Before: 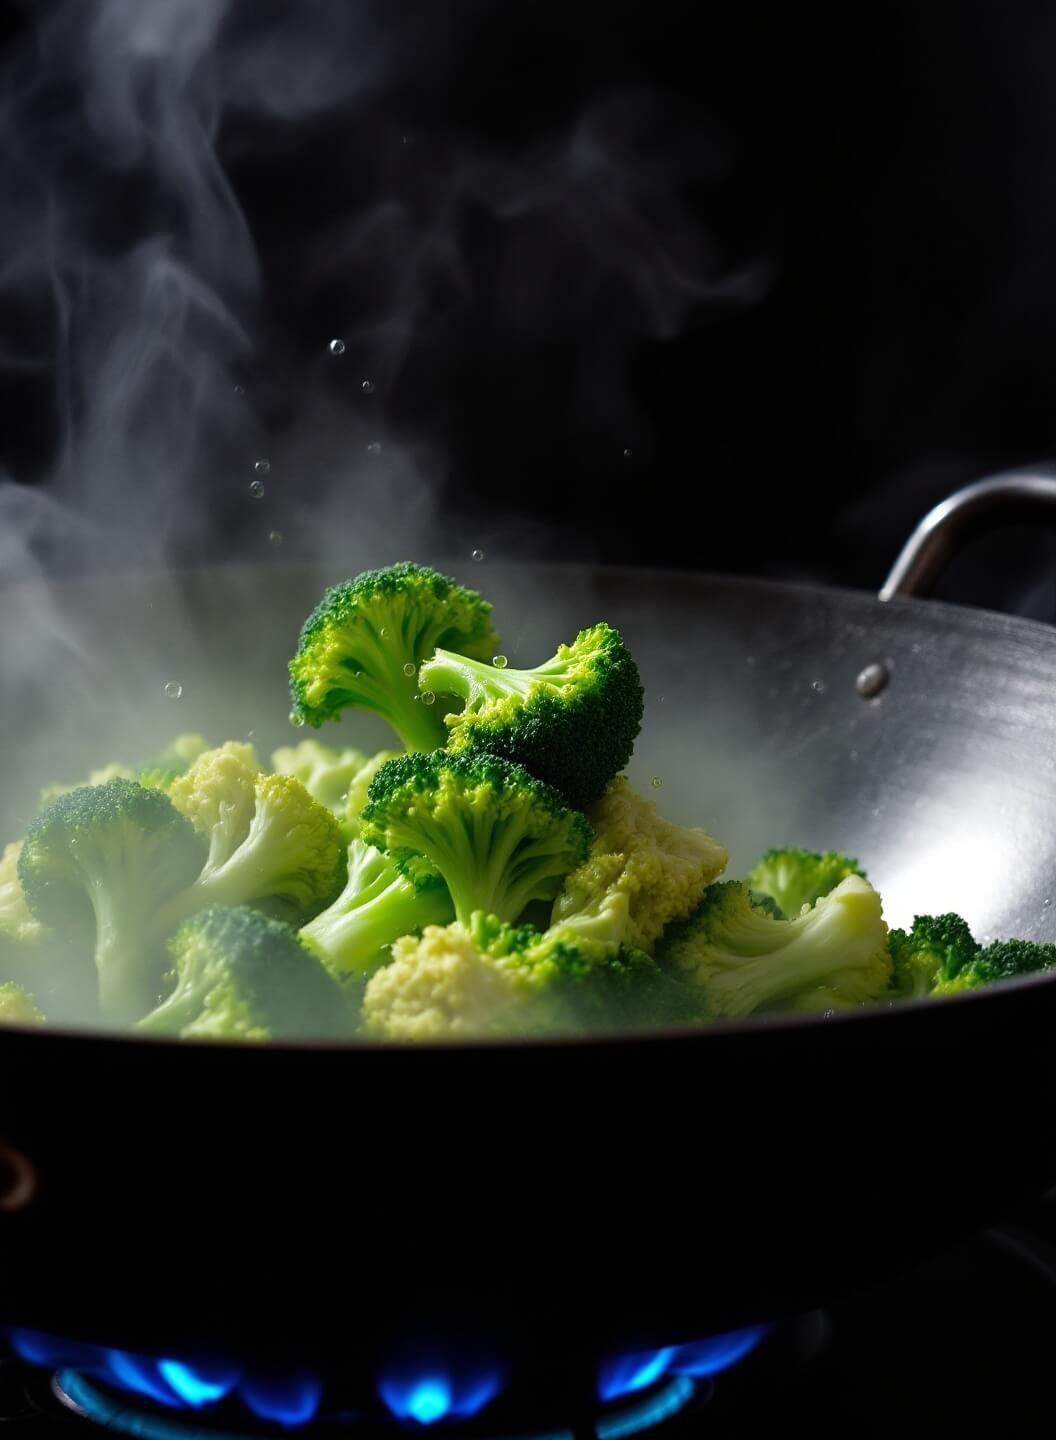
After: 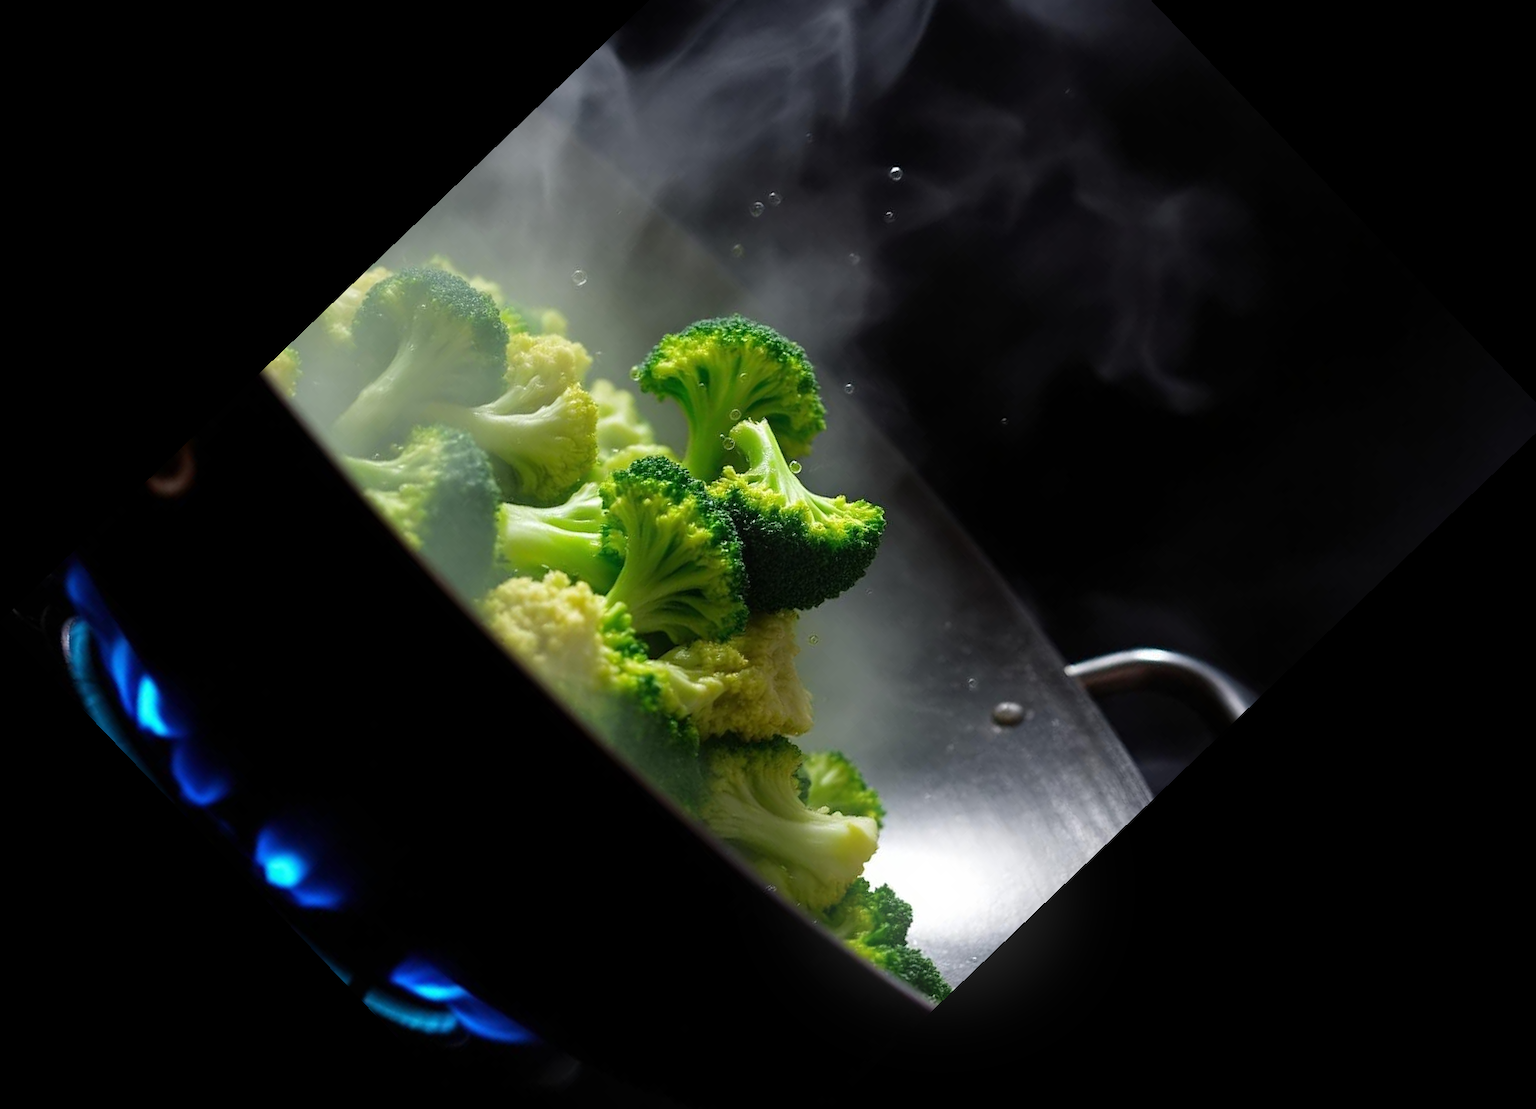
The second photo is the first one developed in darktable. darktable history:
bloom: size 13.65%, threshold 98.39%, strength 4.82%
crop and rotate: angle -46.26°, top 16.234%, right 0.912%, bottom 11.704%
